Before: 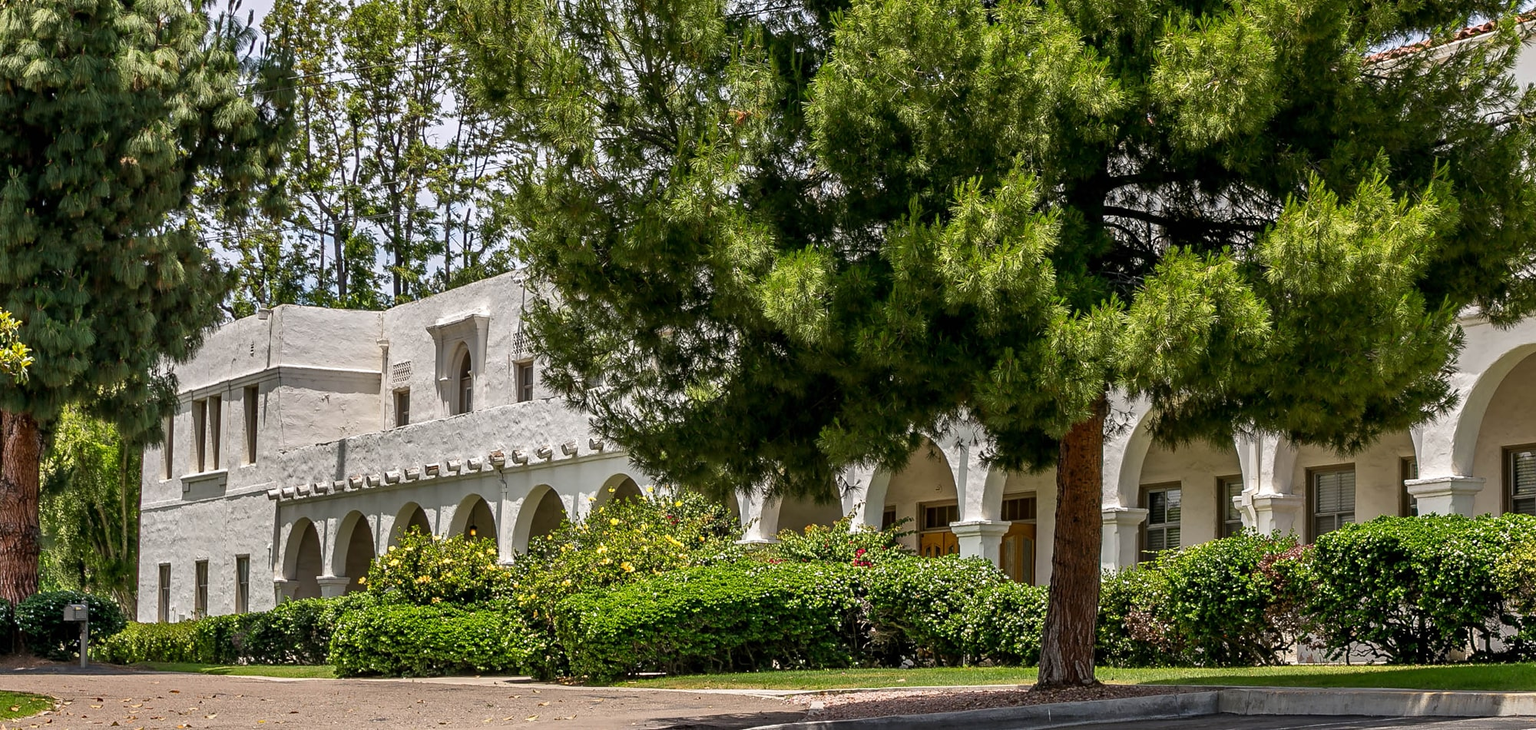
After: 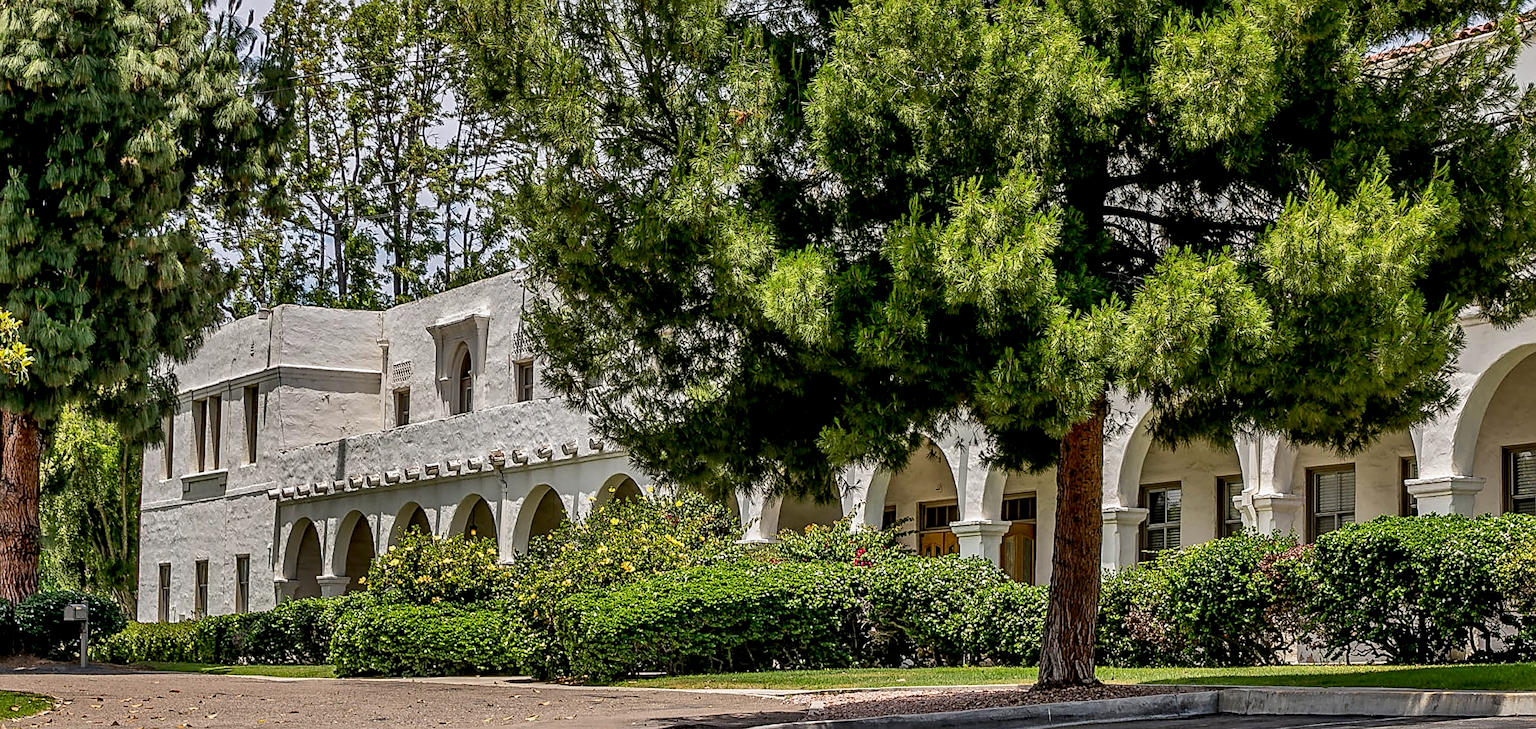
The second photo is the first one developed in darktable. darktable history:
sharpen: on, module defaults
local contrast: on, module defaults
exposure: black level correction 0.006, exposure -0.224 EV, compensate exposure bias true, compensate highlight preservation false
shadows and highlights: low approximation 0.01, soften with gaussian
